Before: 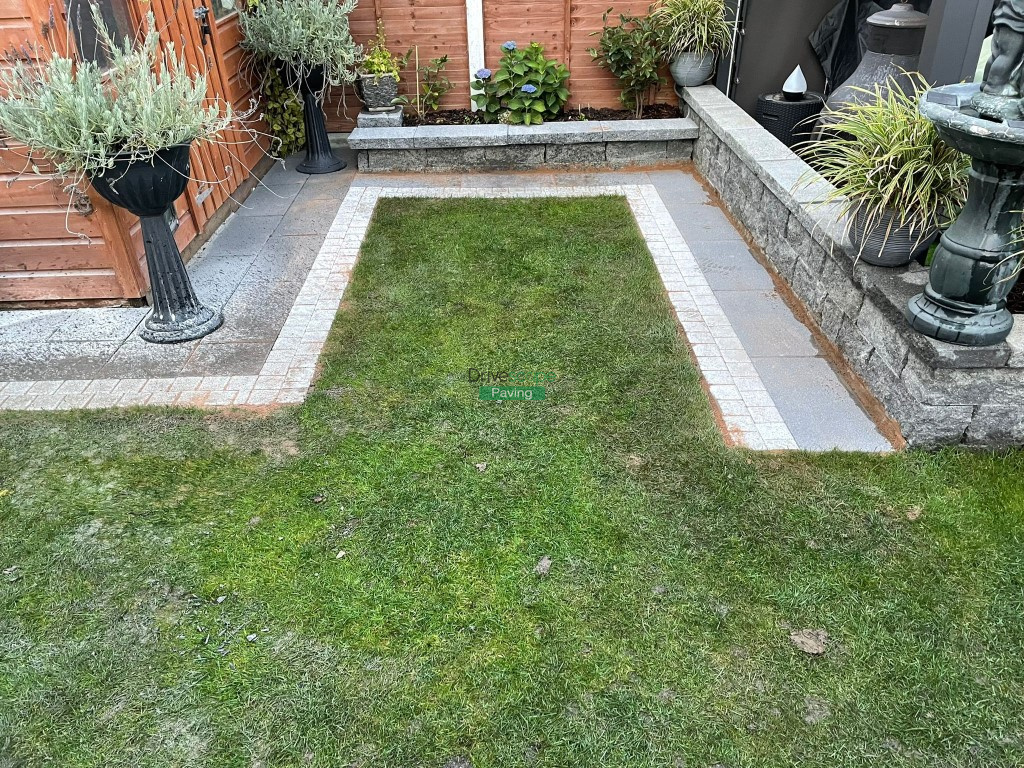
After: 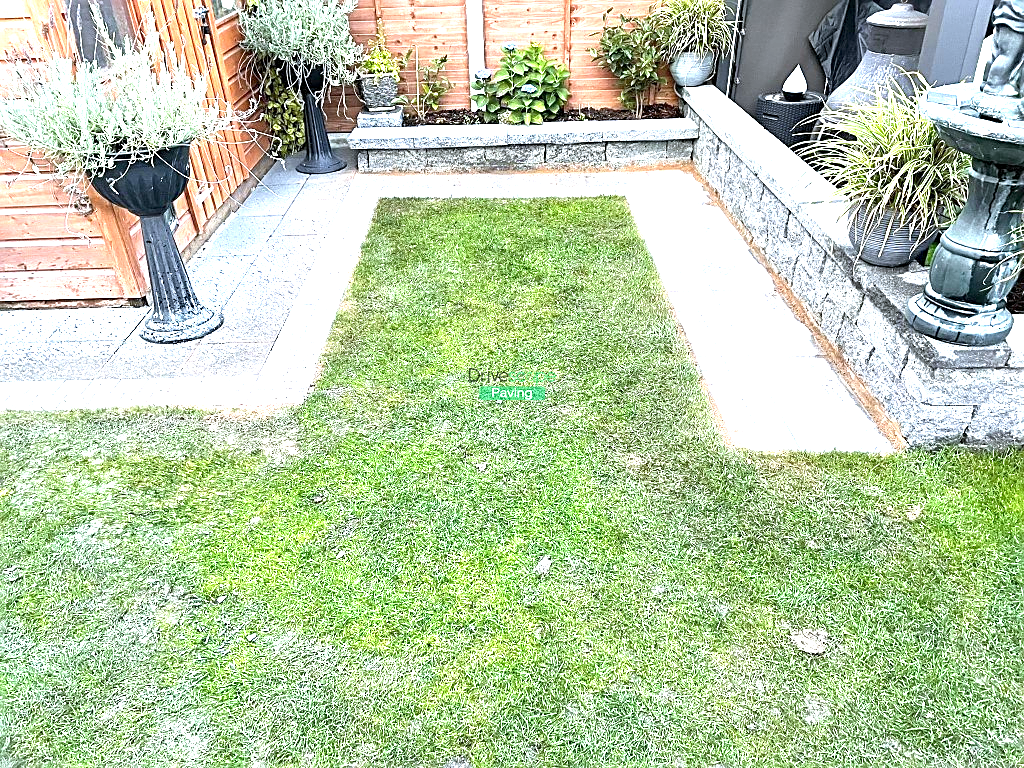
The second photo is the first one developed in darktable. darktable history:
sharpen: on, module defaults
exposure: black level correction 0.001, exposure 1.822 EV, compensate exposure bias true, compensate highlight preservation false
tone equalizer: on, module defaults
white balance: red 0.954, blue 1.079
